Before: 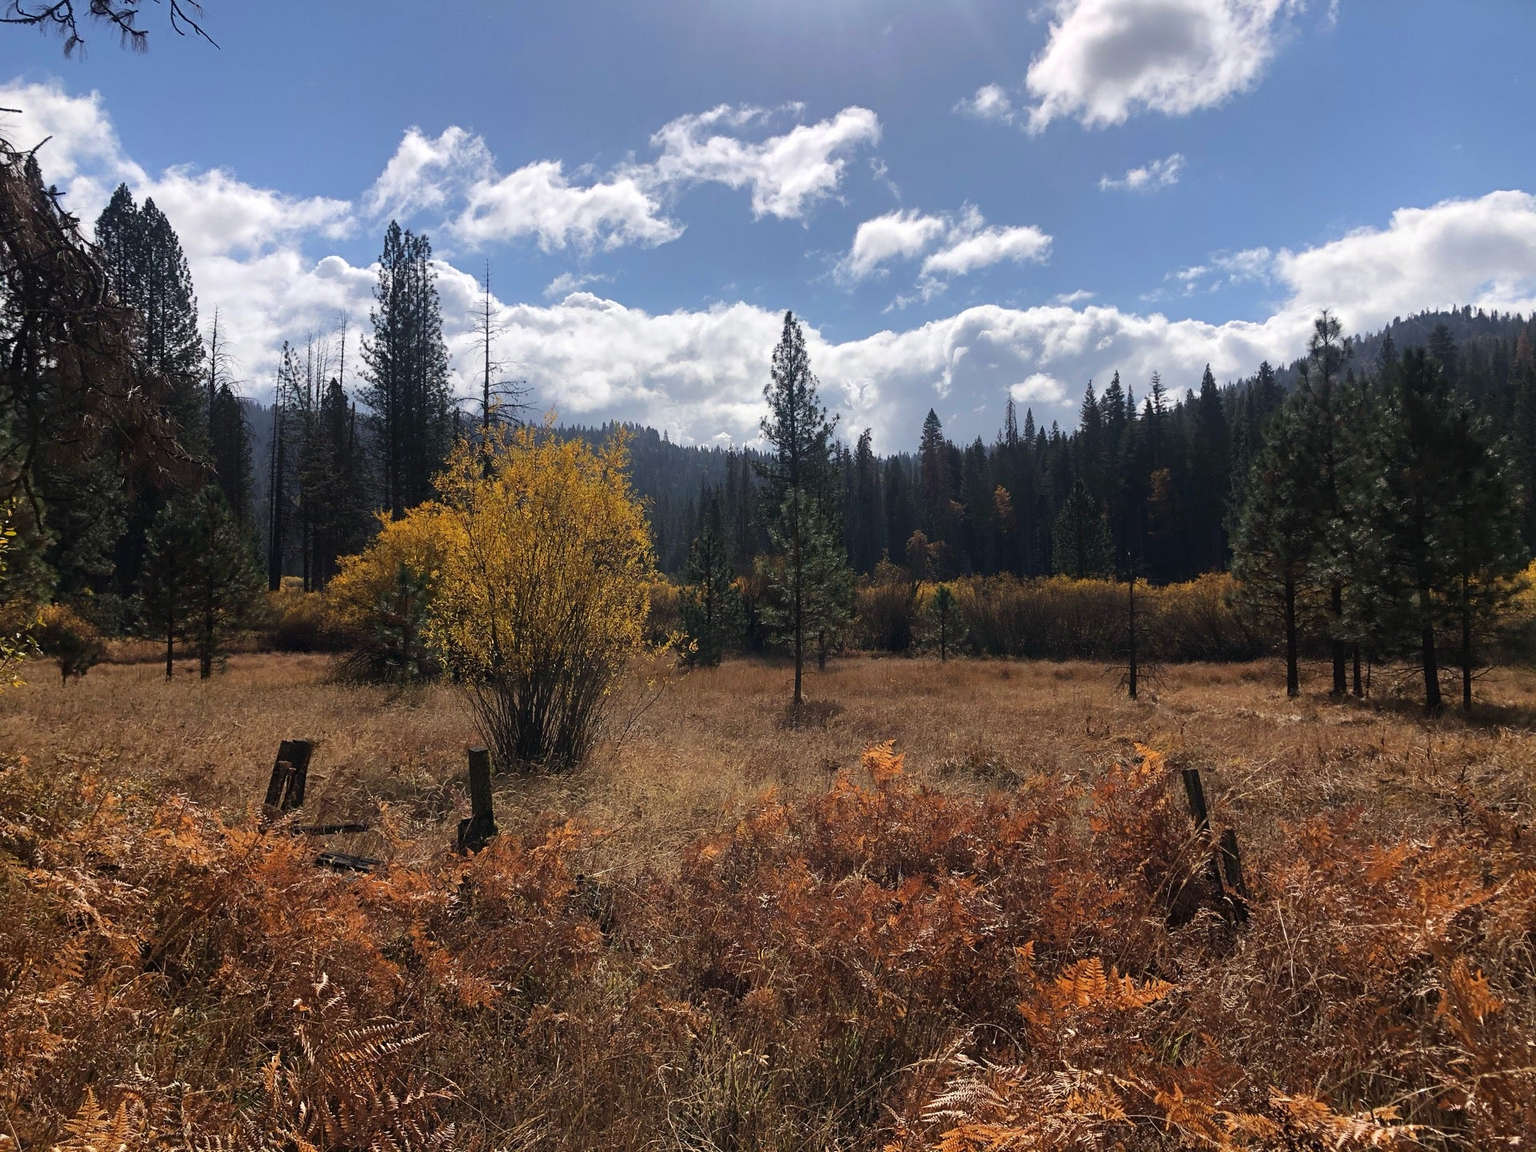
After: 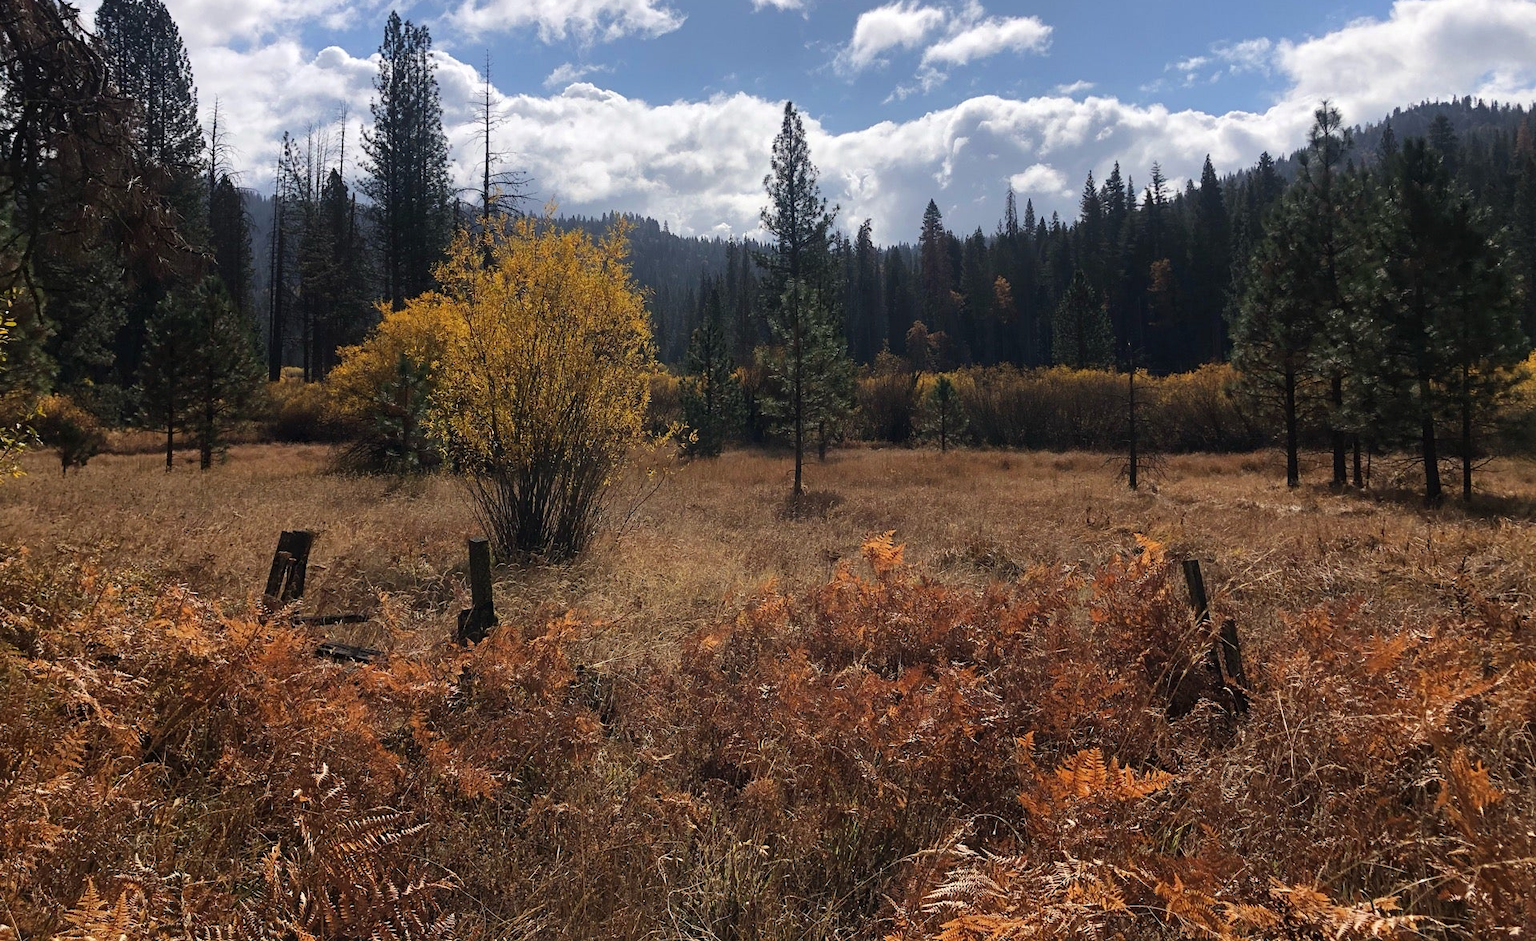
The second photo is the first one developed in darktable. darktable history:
crop and rotate: top 18.261%
local contrast: mode bilateral grid, contrast 15, coarseness 36, detail 104%, midtone range 0.2
